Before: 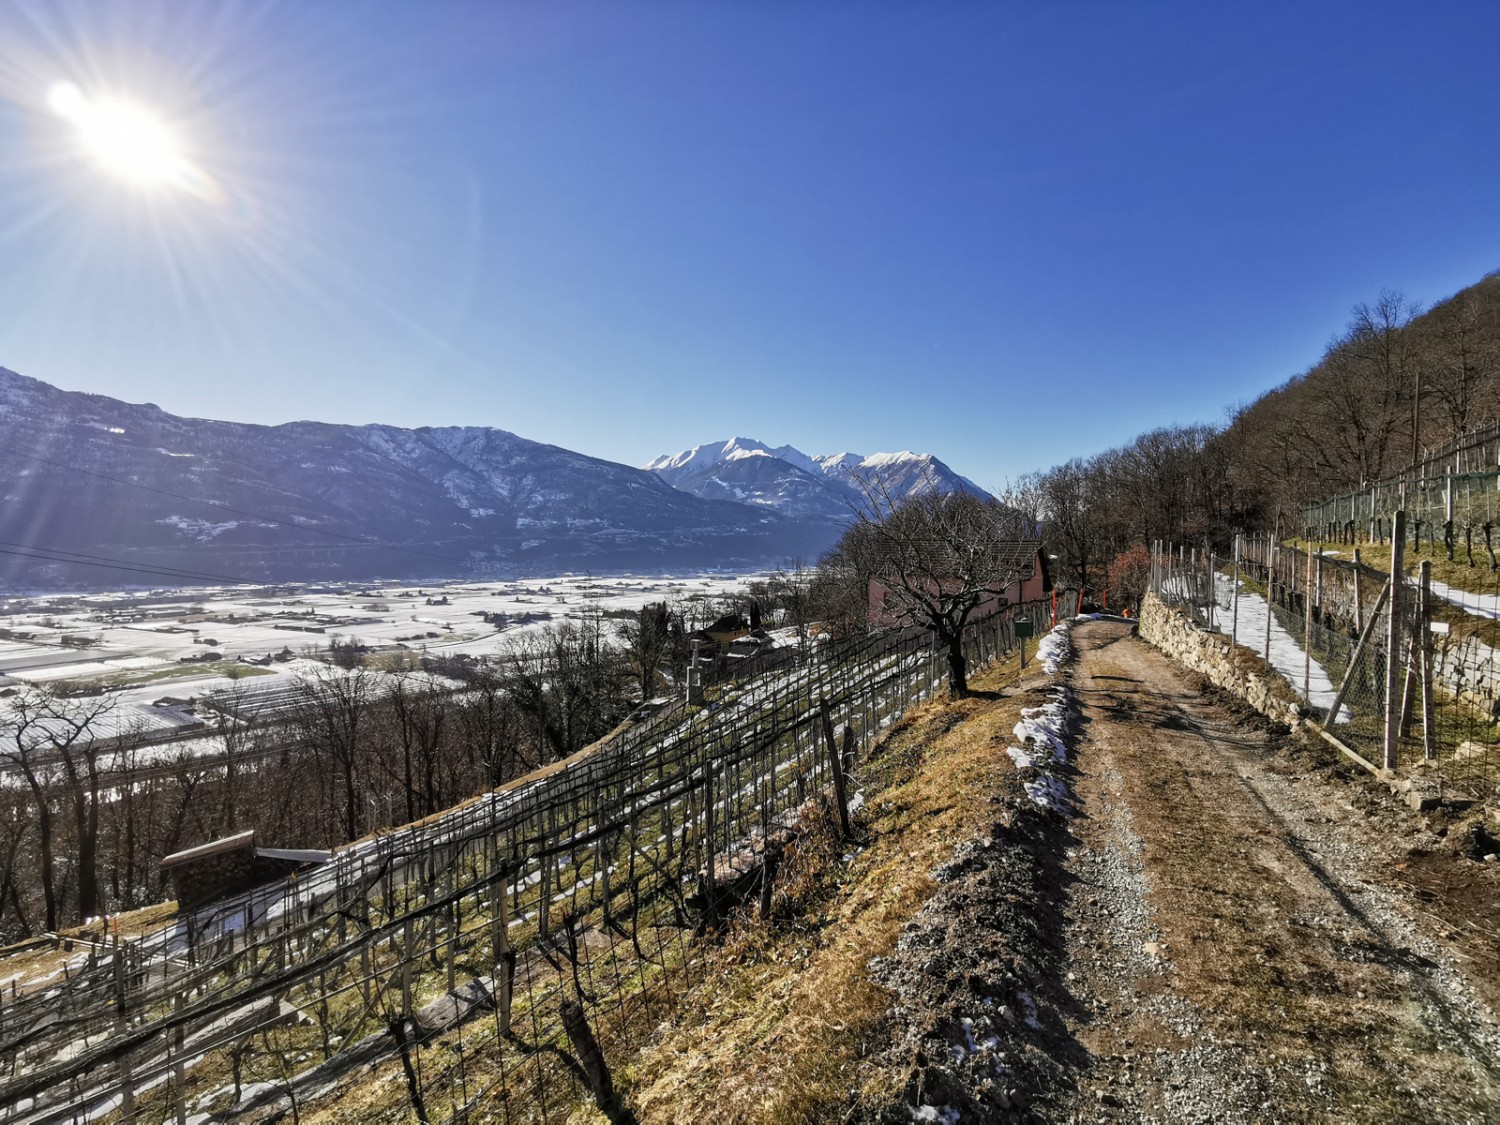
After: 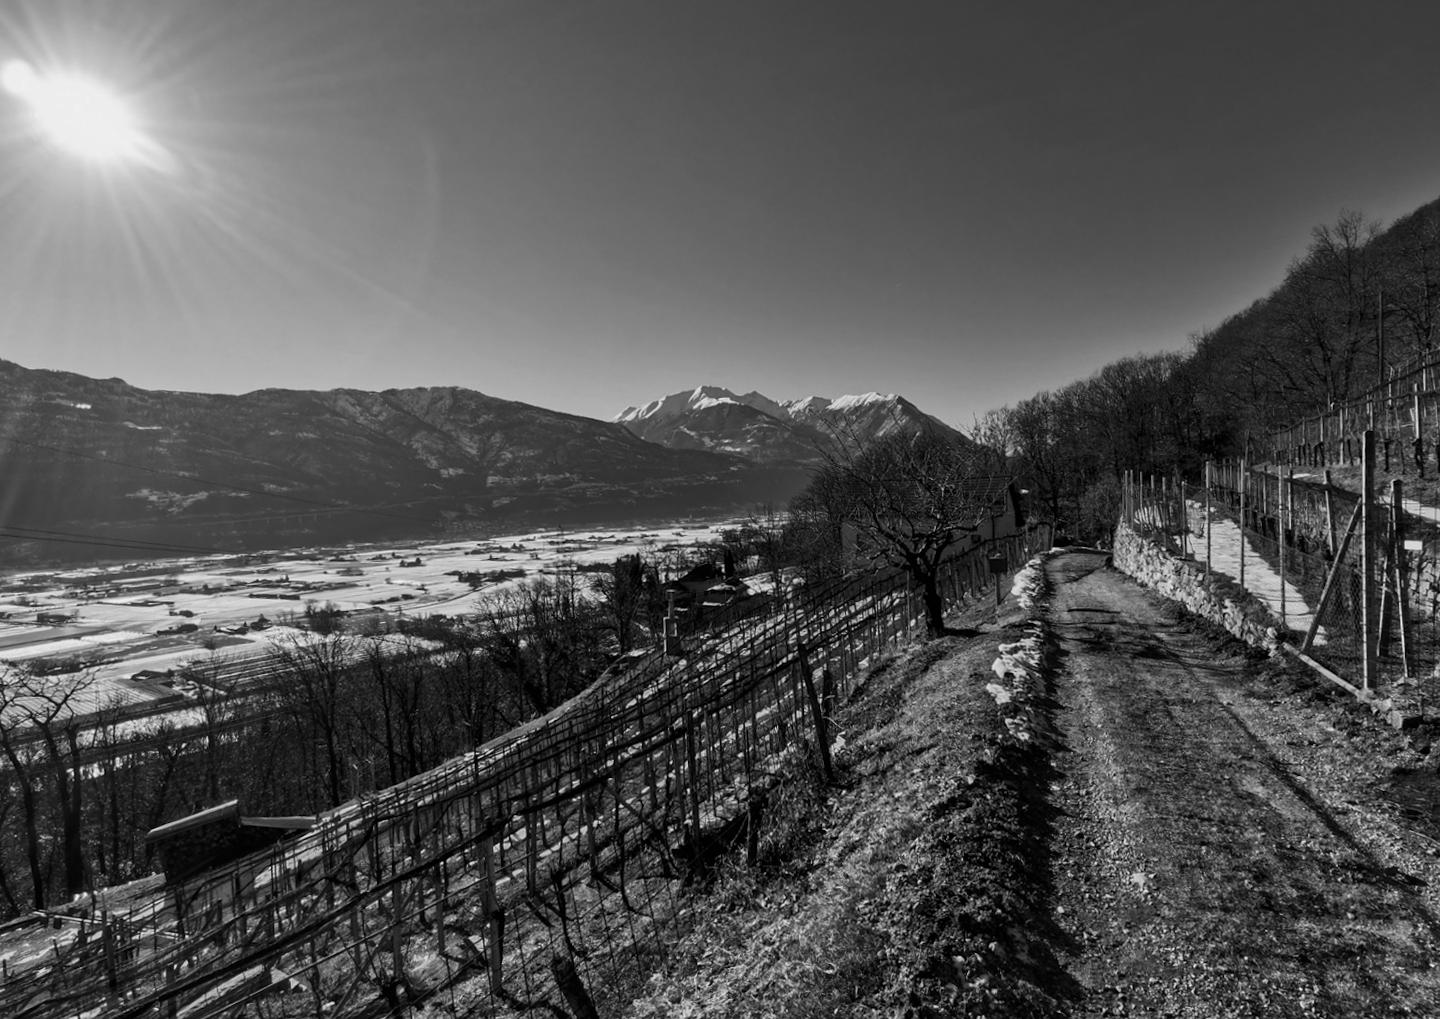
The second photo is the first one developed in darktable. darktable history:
contrast brightness saturation: brightness -0.2, saturation 0.08
monochrome: a -71.75, b 75.82
rotate and perspective: rotation -3°, crop left 0.031, crop right 0.968, crop top 0.07, crop bottom 0.93
crop and rotate: angle -0.5°
